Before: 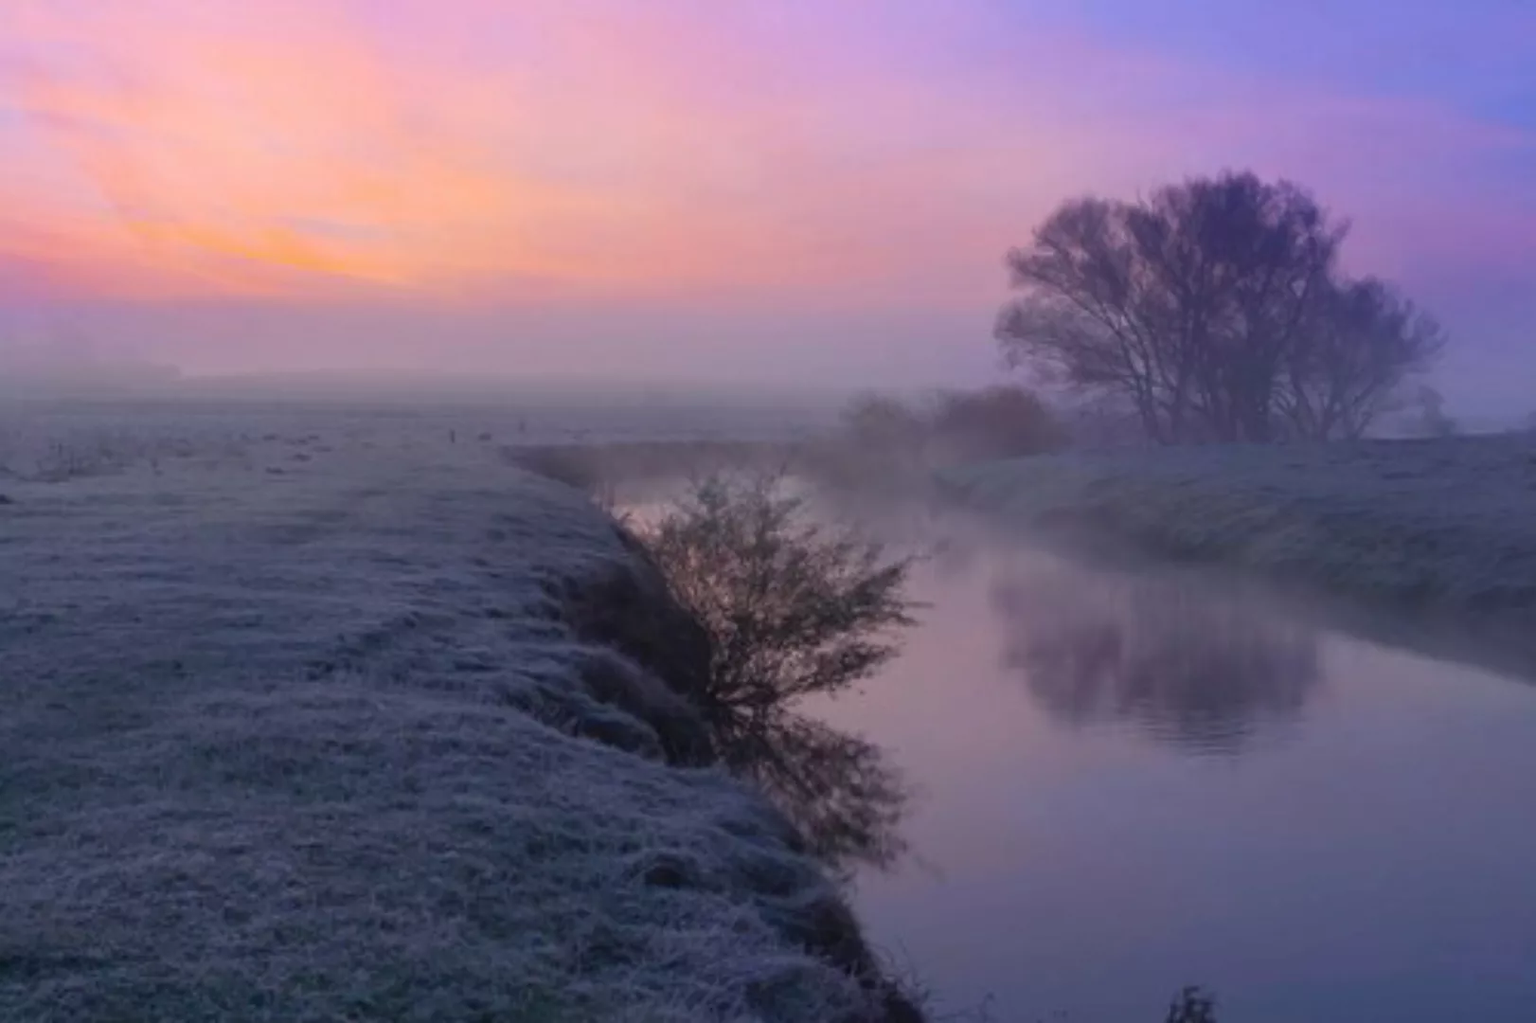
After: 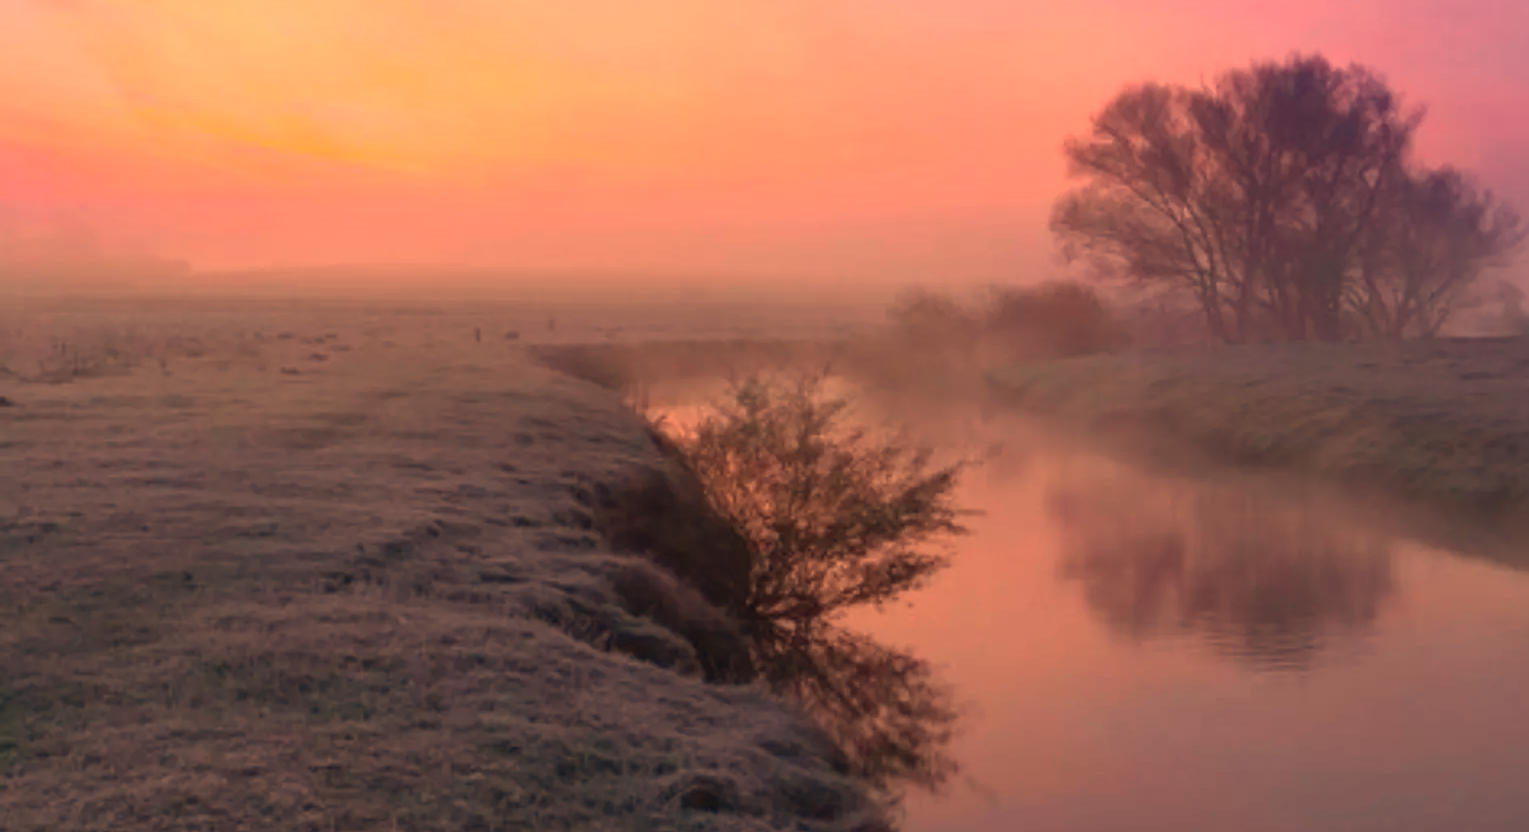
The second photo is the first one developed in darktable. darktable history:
crop and rotate: angle 0.03°, top 11.643%, right 5.651%, bottom 11.189%
white balance: red 1.467, blue 0.684
